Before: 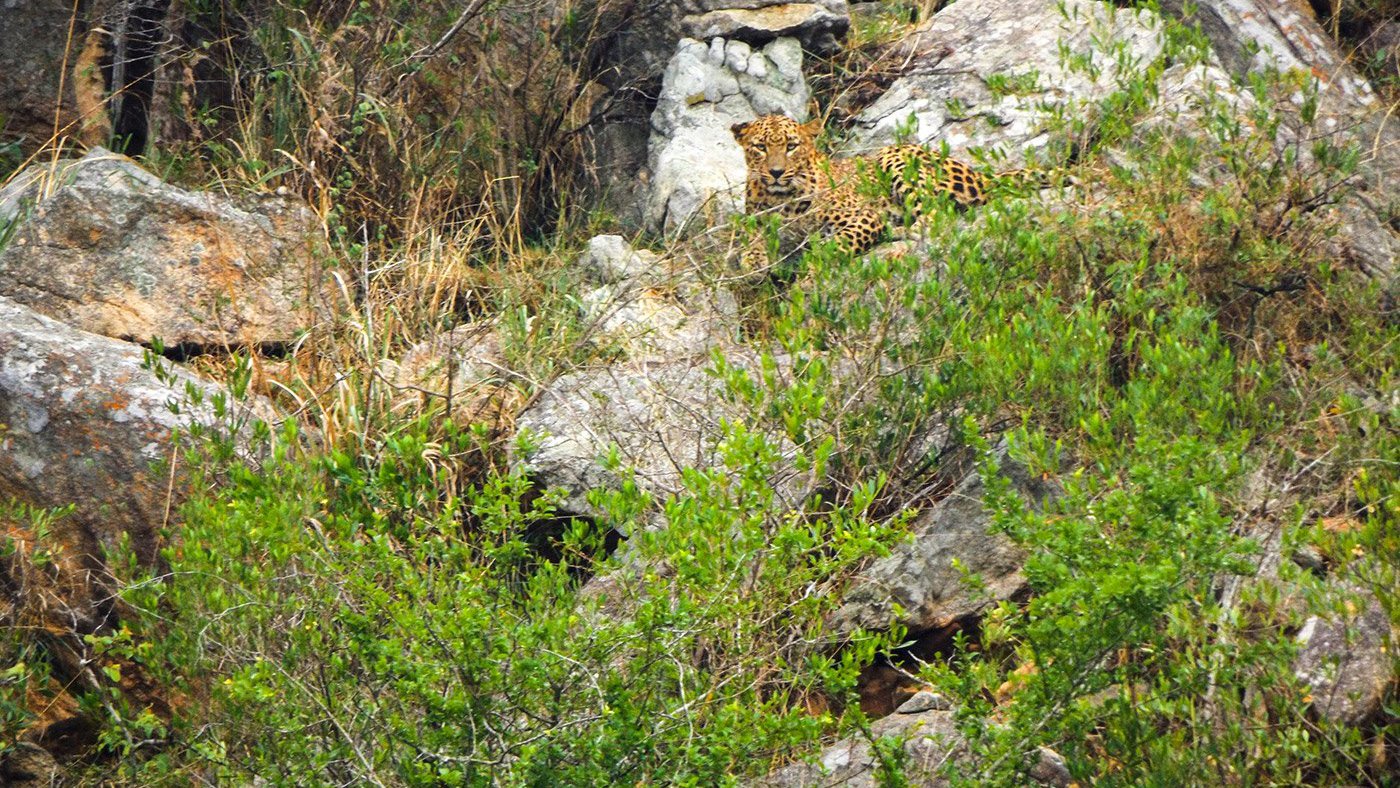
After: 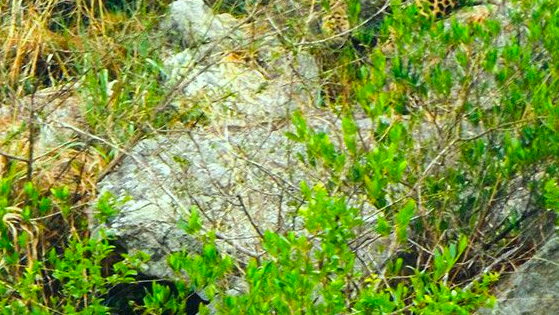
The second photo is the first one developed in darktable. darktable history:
color correction: highlights a* -7.33, highlights b* 1.26, shadows a* -3.55, saturation 1.4
crop: left 30%, top 30%, right 30%, bottom 30%
